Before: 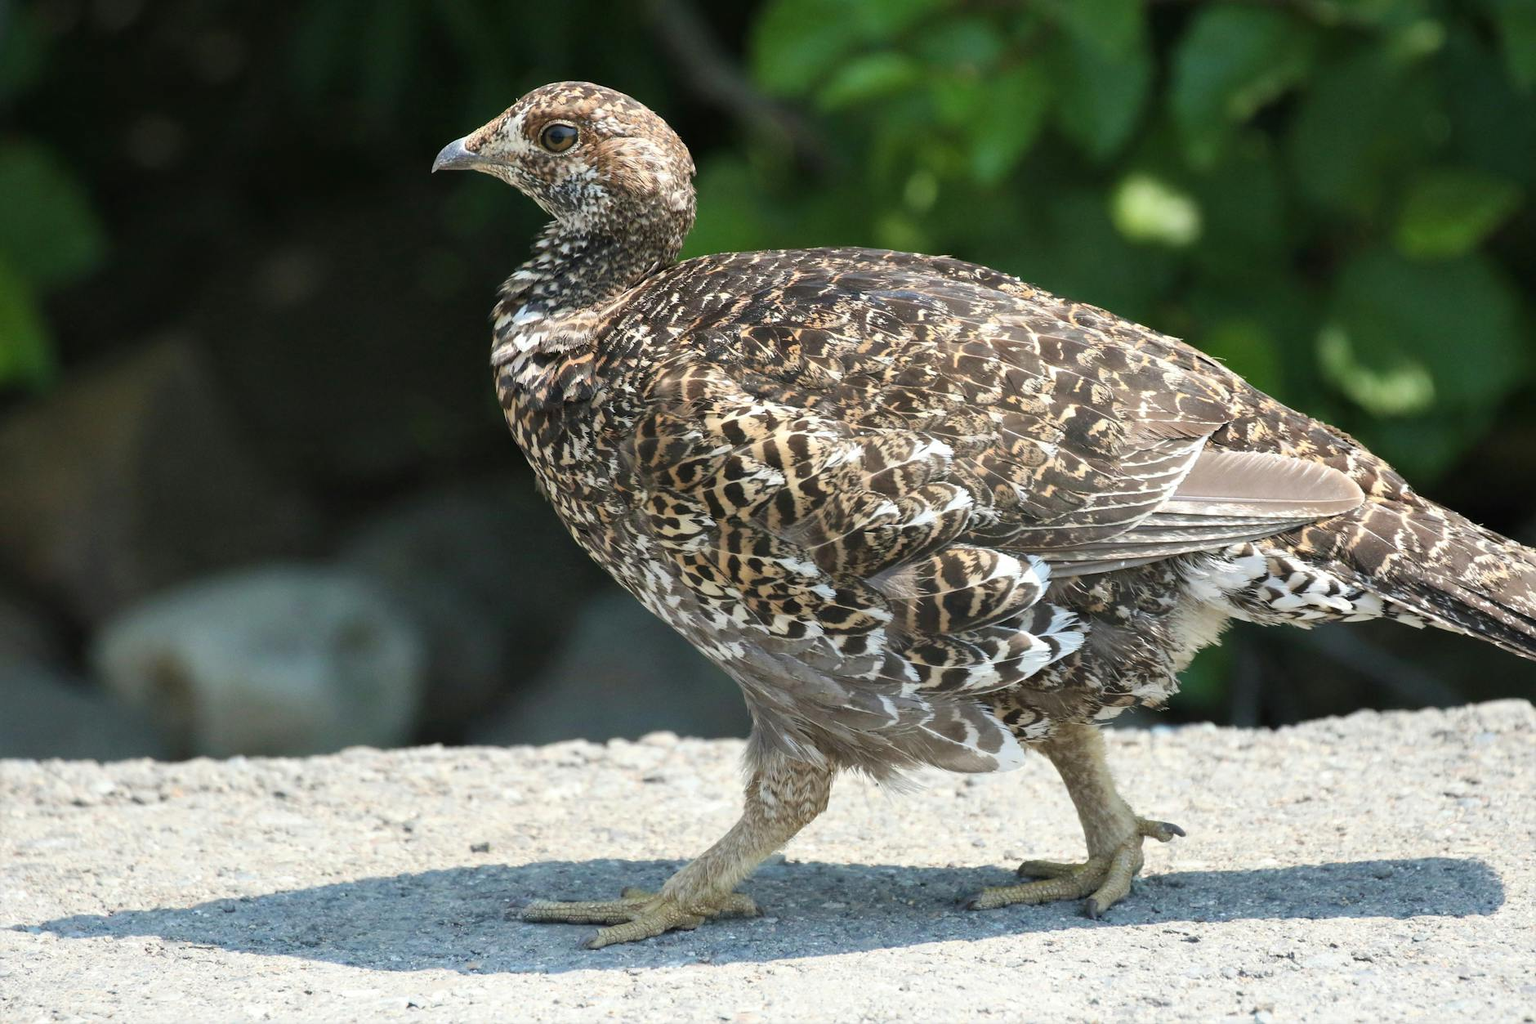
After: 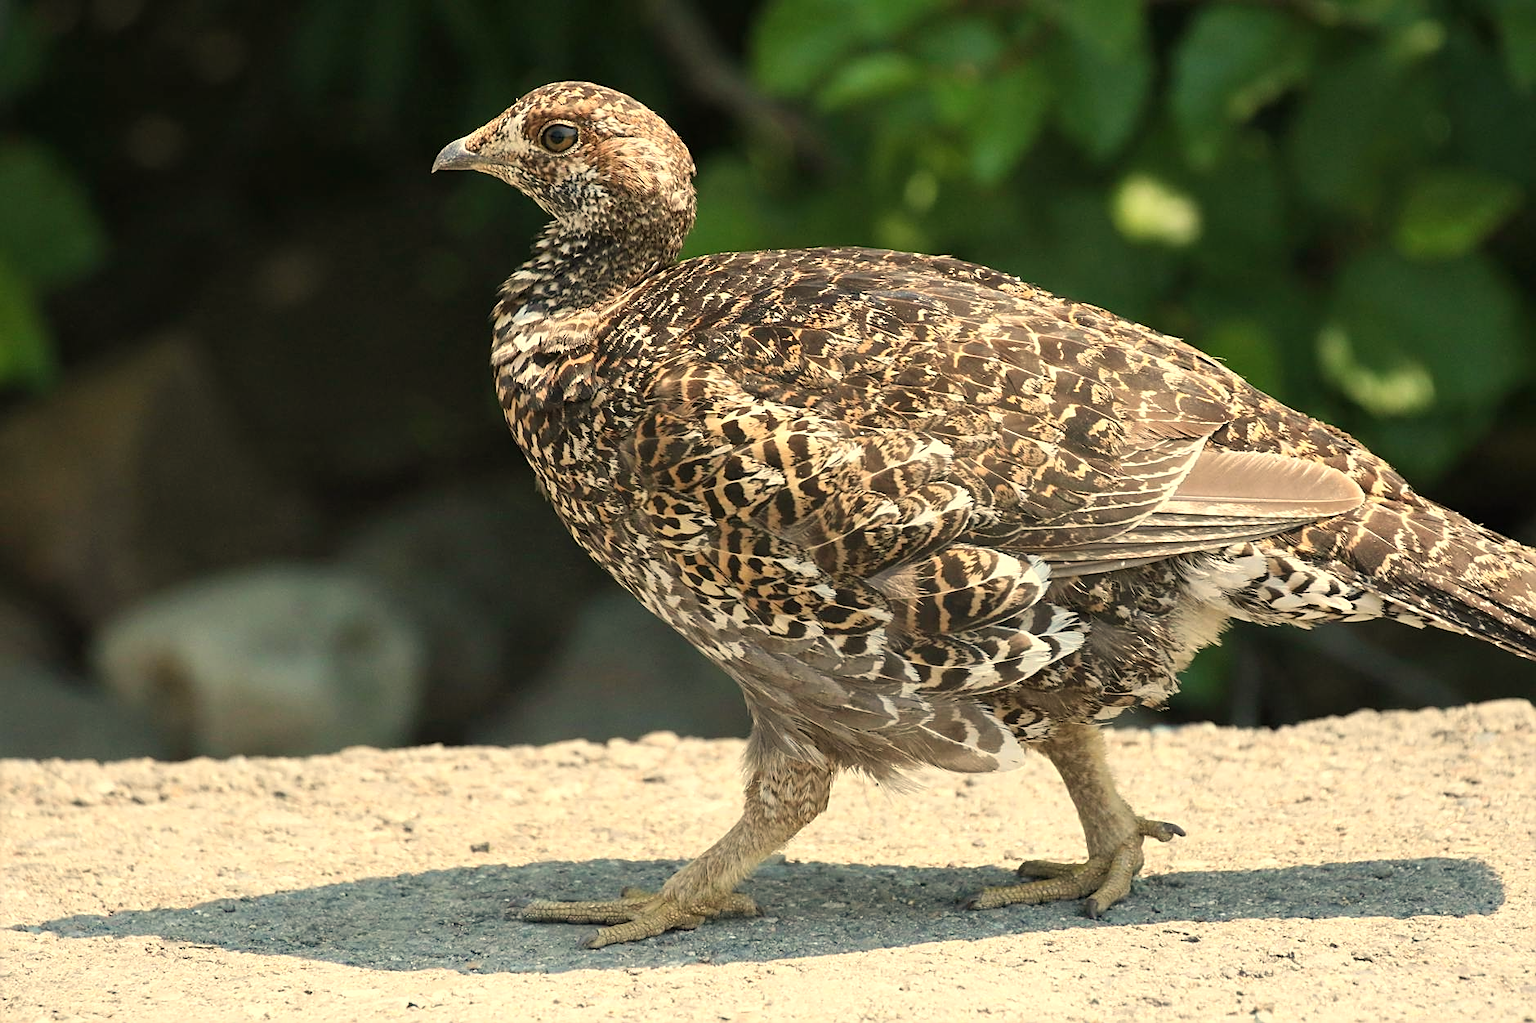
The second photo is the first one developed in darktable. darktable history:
white balance: red 1.123, blue 0.83
sharpen: on, module defaults
